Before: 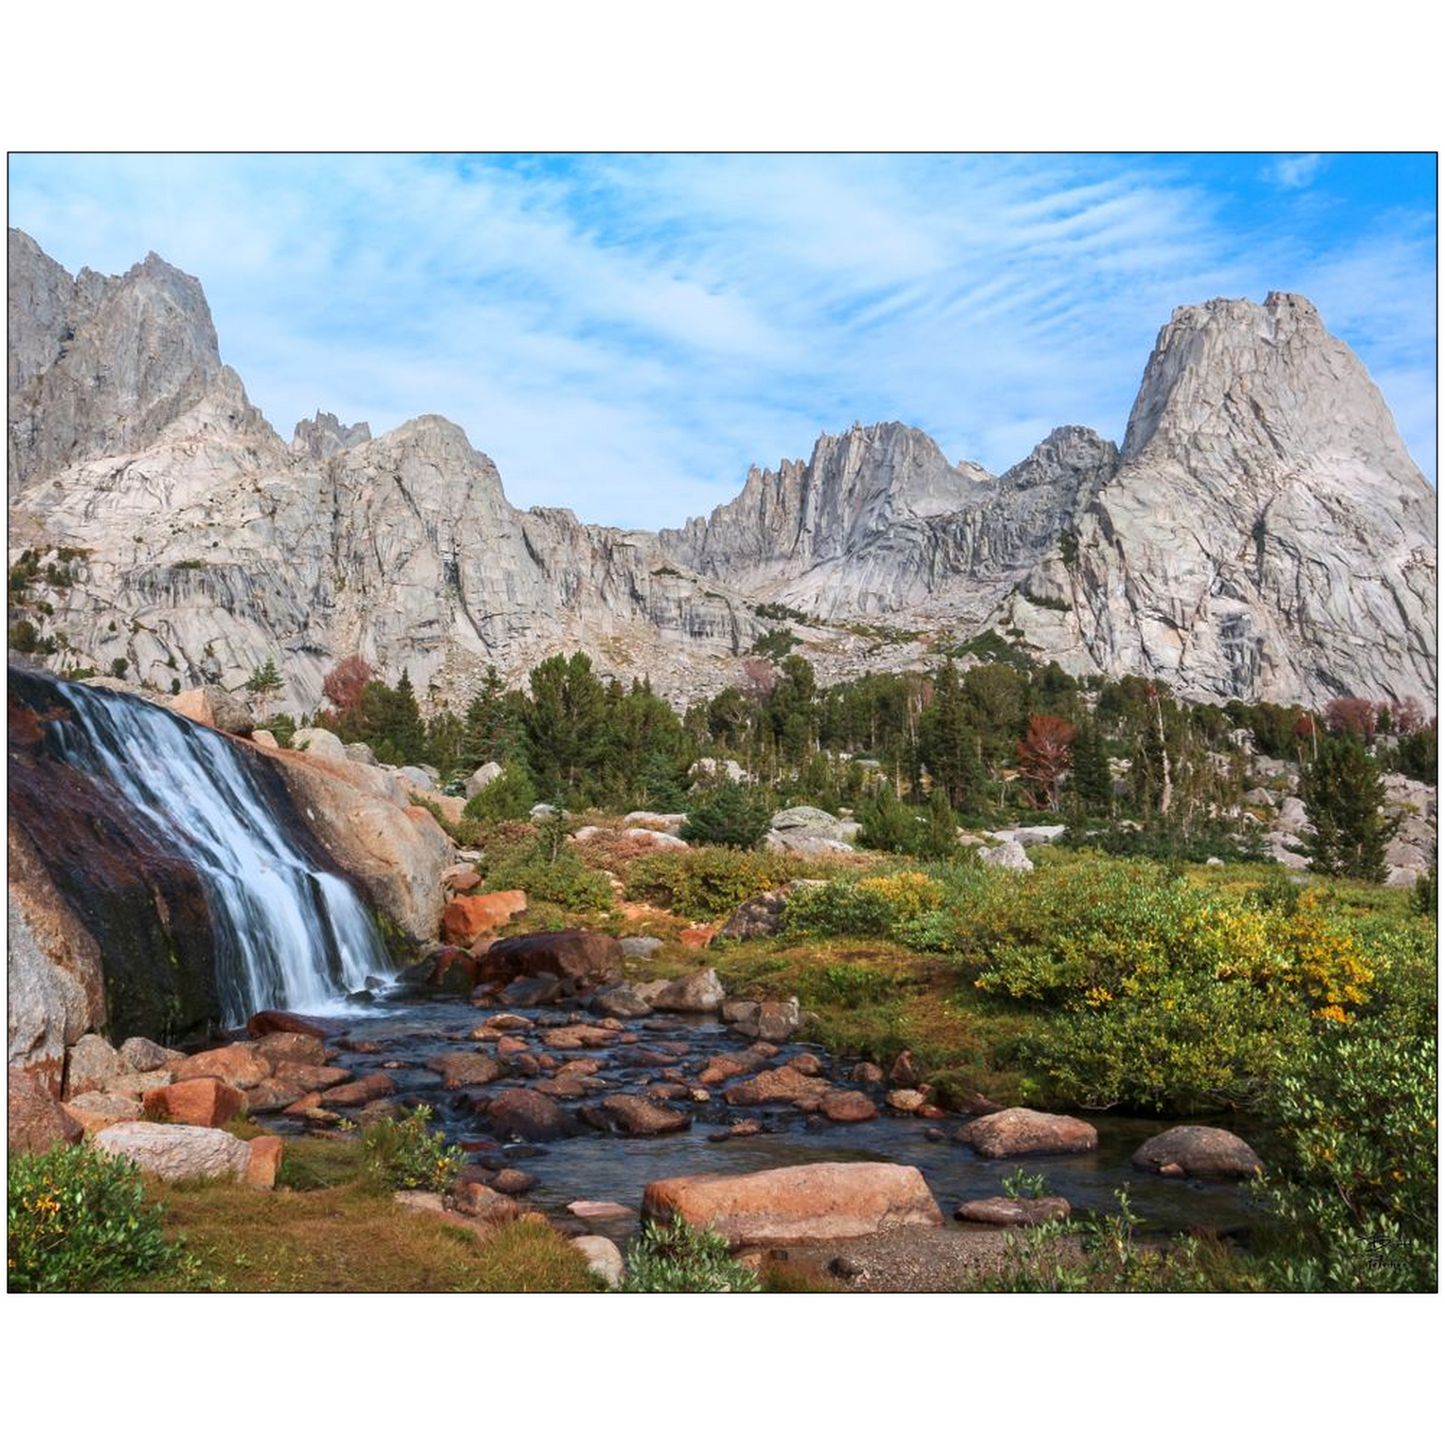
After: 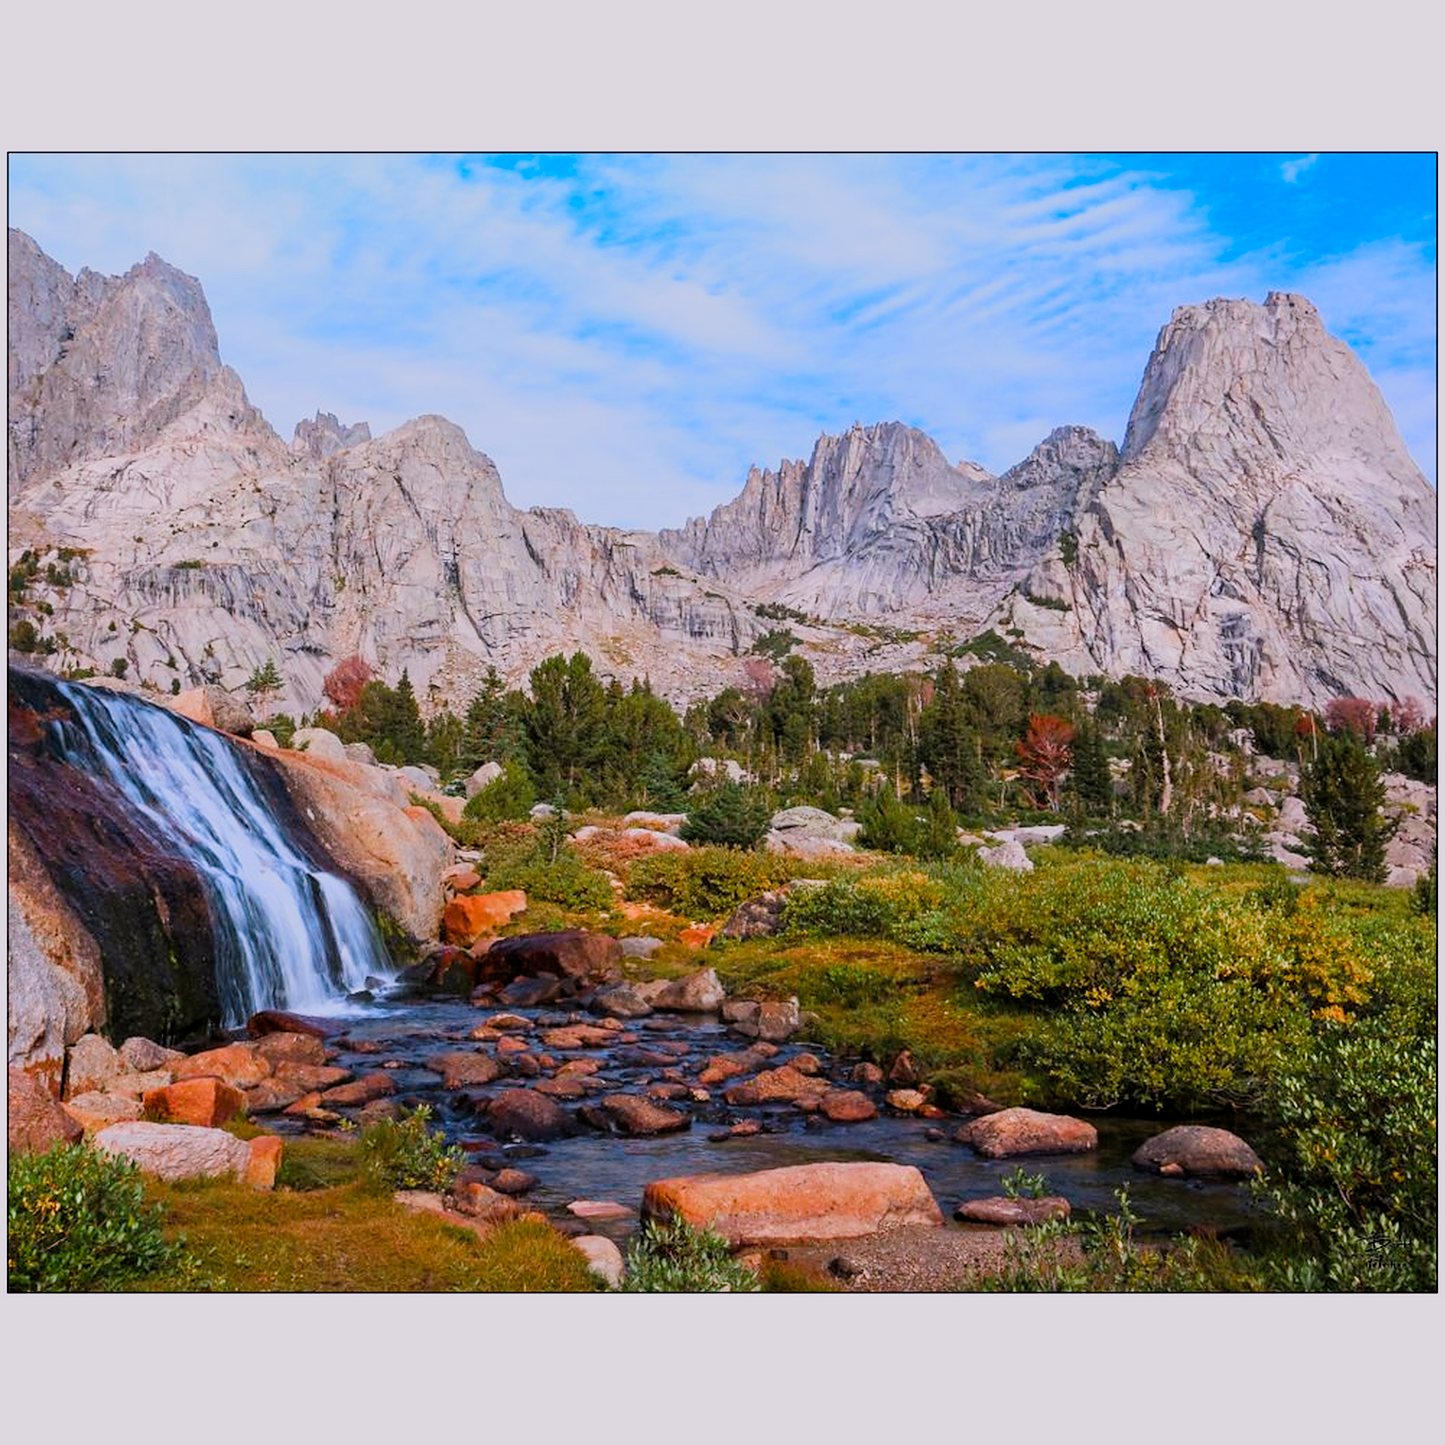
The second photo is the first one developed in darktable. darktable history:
color balance rgb: linear chroma grading › global chroma 15%, perceptual saturation grading › global saturation 30%
sharpen: radius 1.458, amount 0.398, threshold 1.271
white balance: red 1.05, blue 1.072
filmic rgb: middle gray luminance 18.42%, black relative exposure -11.25 EV, white relative exposure 3.75 EV, threshold 6 EV, target black luminance 0%, hardness 5.87, latitude 57.4%, contrast 0.963, shadows ↔ highlights balance 49.98%, add noise in highlights 0, preserve chrominance luminance Y, color science v3 (2019), use custom middle-gray values true, iterations of high-quality reconstruction 0, contrast in highlights soft, enable highlight reconstruction true
color zones: curves: ch0 [(0, 0.5) (0.143, 0.5) (0.286, 0.456) (0.429, 0.5) (0.571, 0.5) (0.714, 0.5) (0.857, 0.5) (1, 0.5)]; ch1 [(0, 0.5) (0.143, 0.5) (0.286, 0.422) (0.429, 0.5) (0.571, 0.5) (0.714, 0.5) (0.857, 0.5) (1, 0.5)]
